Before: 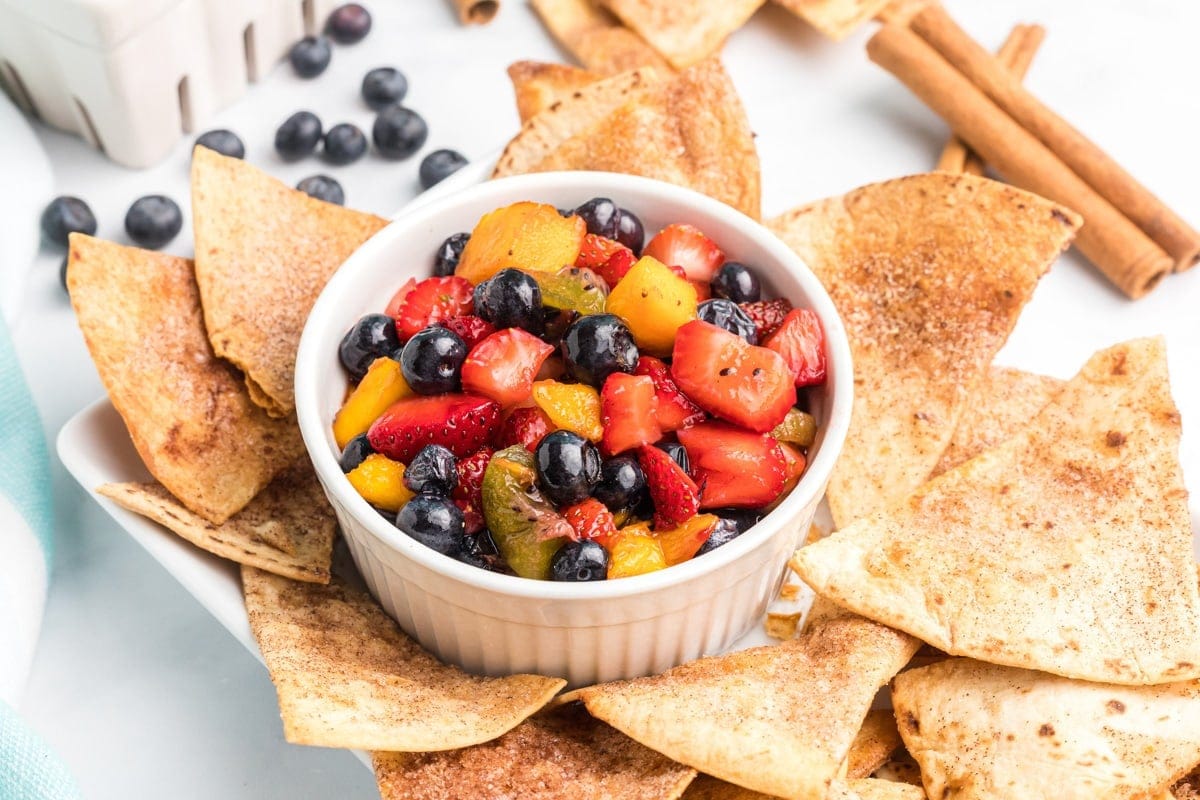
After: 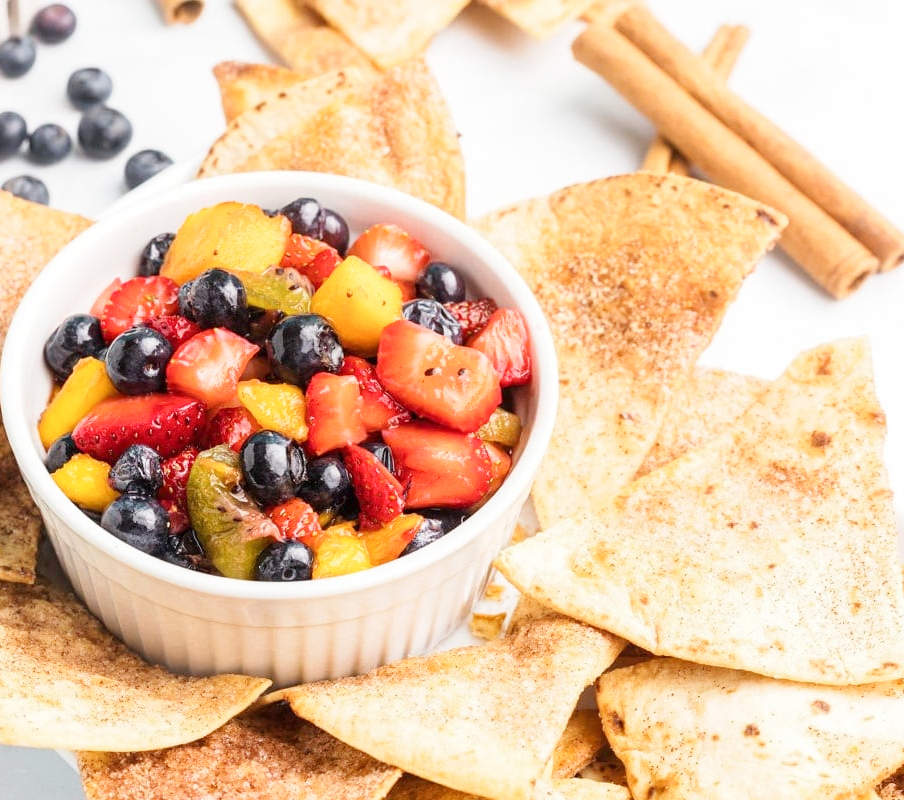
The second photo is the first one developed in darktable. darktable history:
base curve: curves: ch0 [(0, 0) (0.204, 0.334) (0.55, 0.733) (1, 1)], preserve colors none
crop and rotate: left 24.63%
